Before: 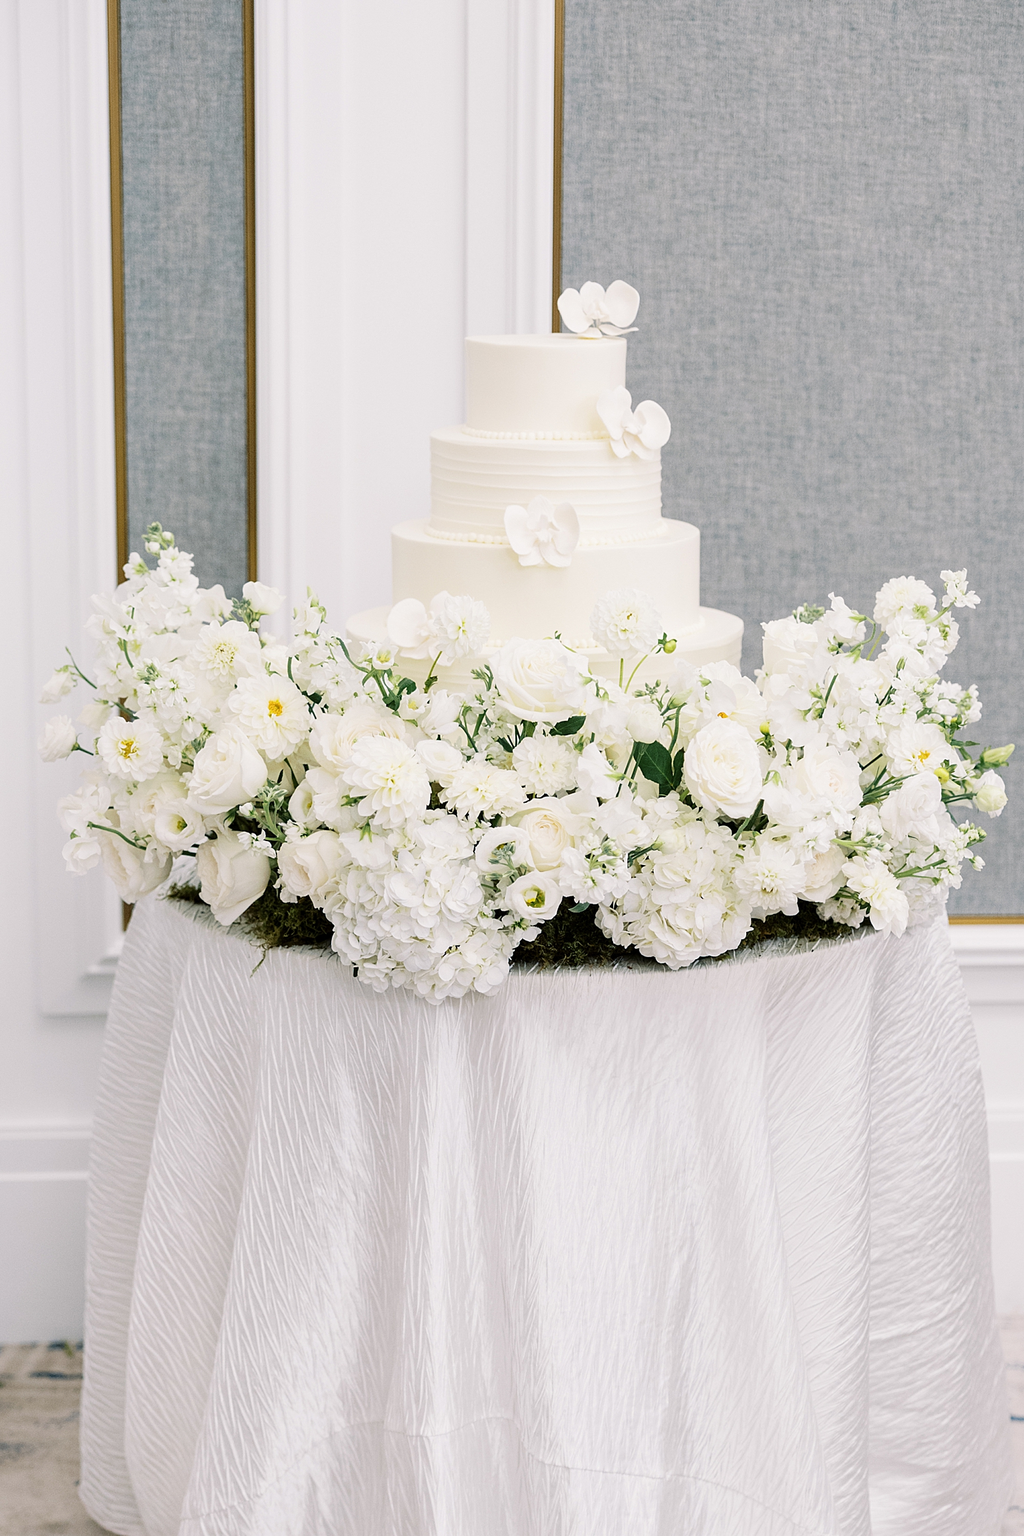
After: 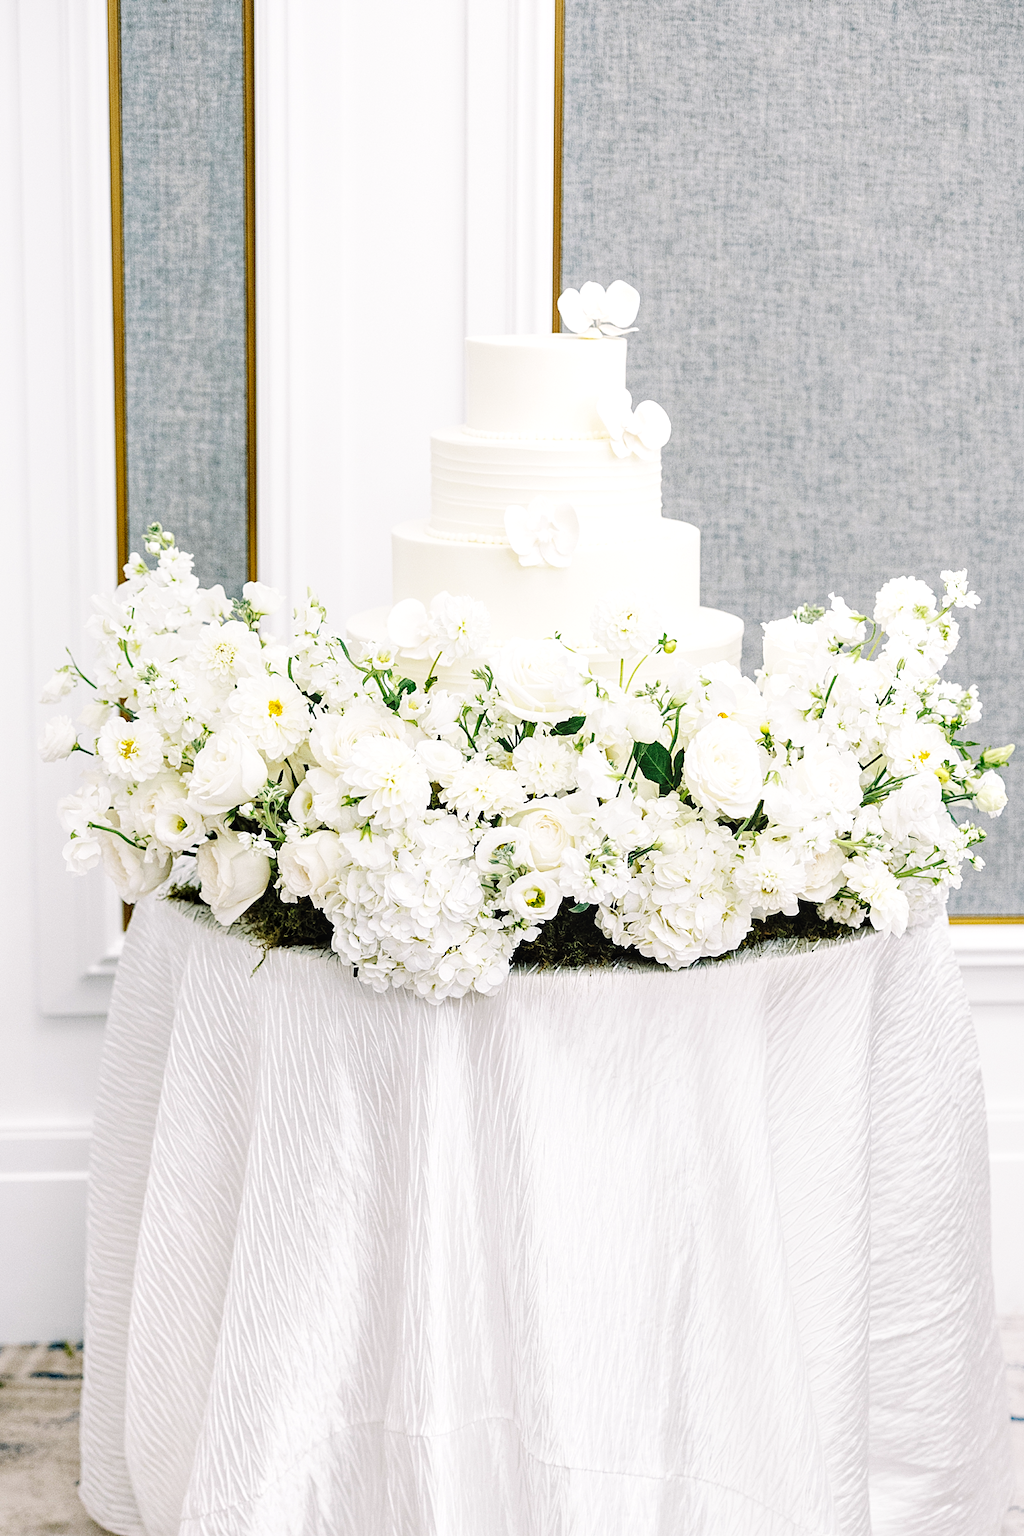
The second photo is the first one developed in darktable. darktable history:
base curve: curves: ch0 [(0, 0) (0.032, 0.025) (0.121, 0.166) (0.206, 0.329) (0.605, 0.79) (1, 1)], preserve colors none
white balance: red 1, blue 1
local contrast: highlights 99%, shadows 86%, detail 160%, midtone range 0.2
haze removal: adaptive false
